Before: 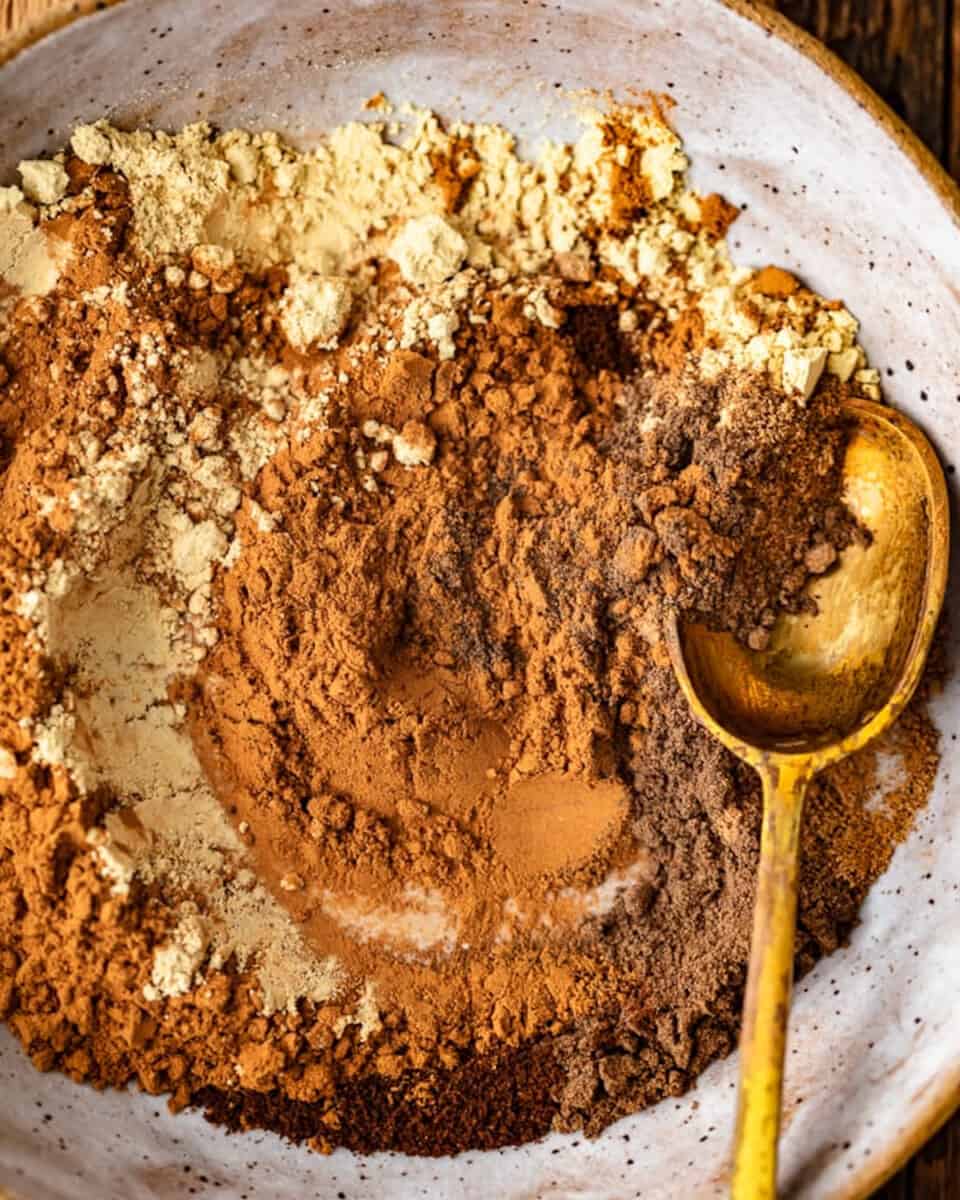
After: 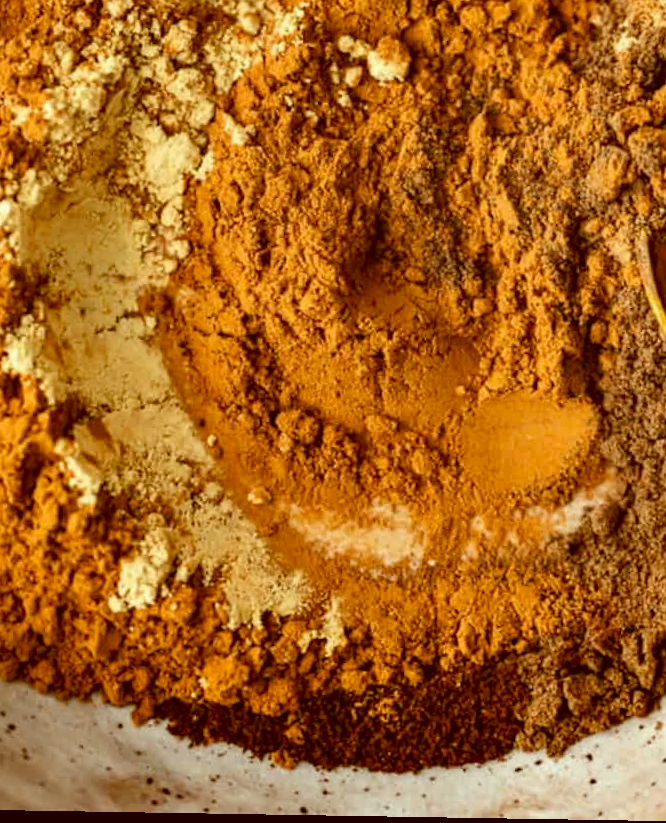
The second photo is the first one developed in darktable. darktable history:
crop and rotate: angle -0.95°, left 3.912%, top 32.228%, right 28.037%
color correction: highlights a* -5.52, highlights b* 9.8, shadows a* 9.44, shadows b* 24.88
